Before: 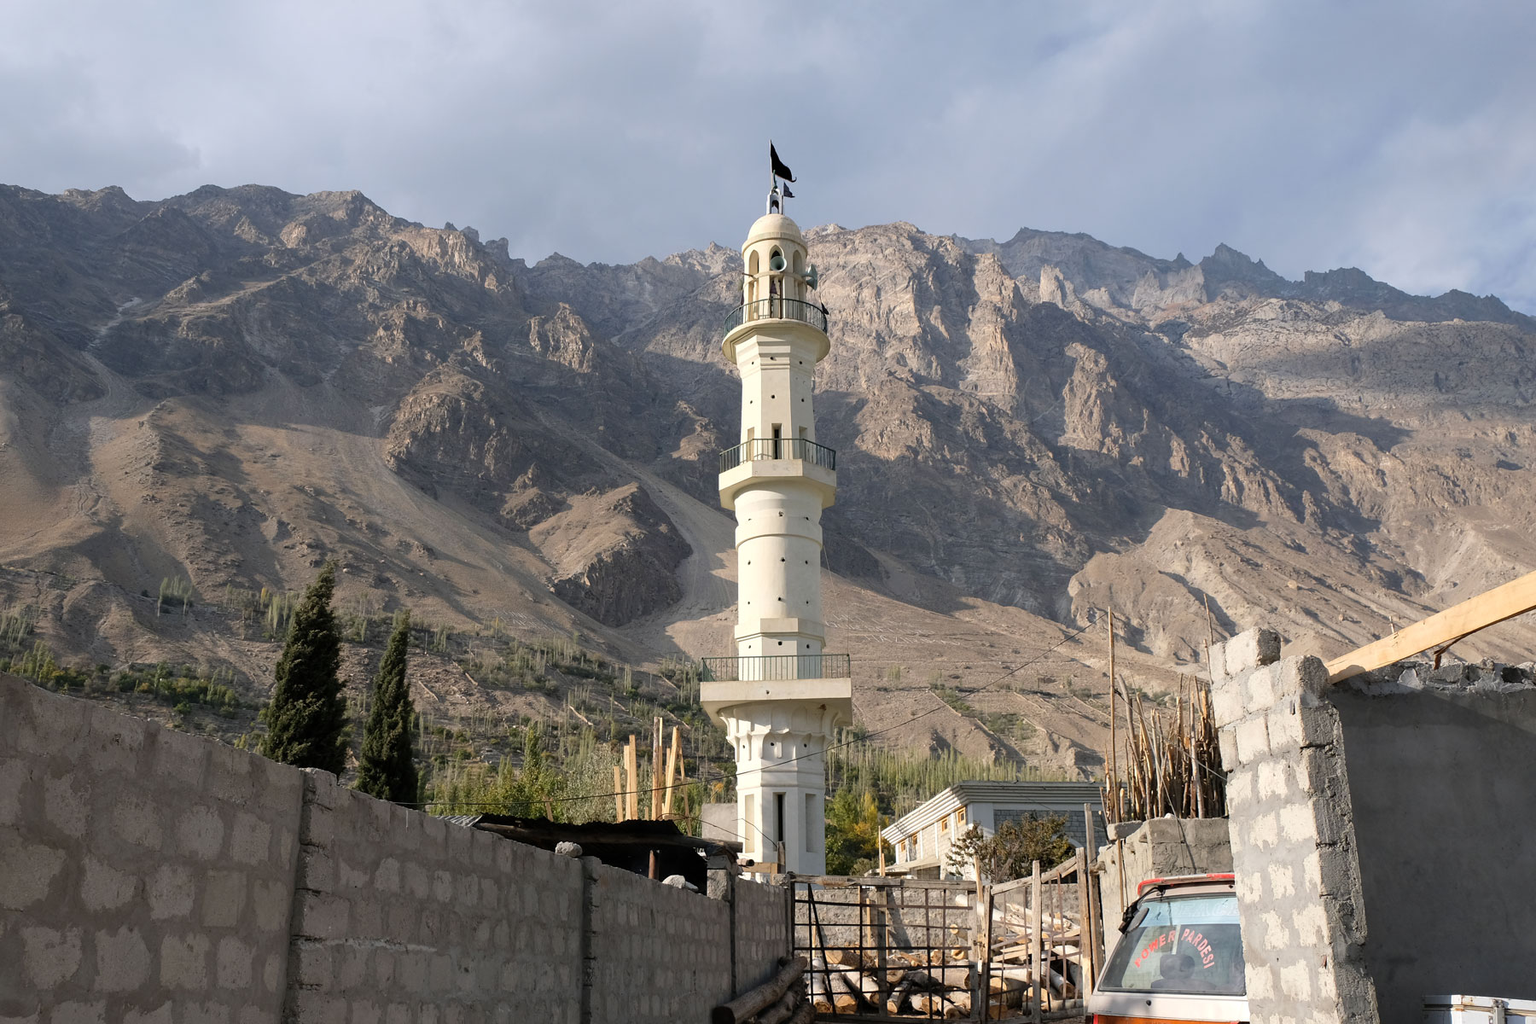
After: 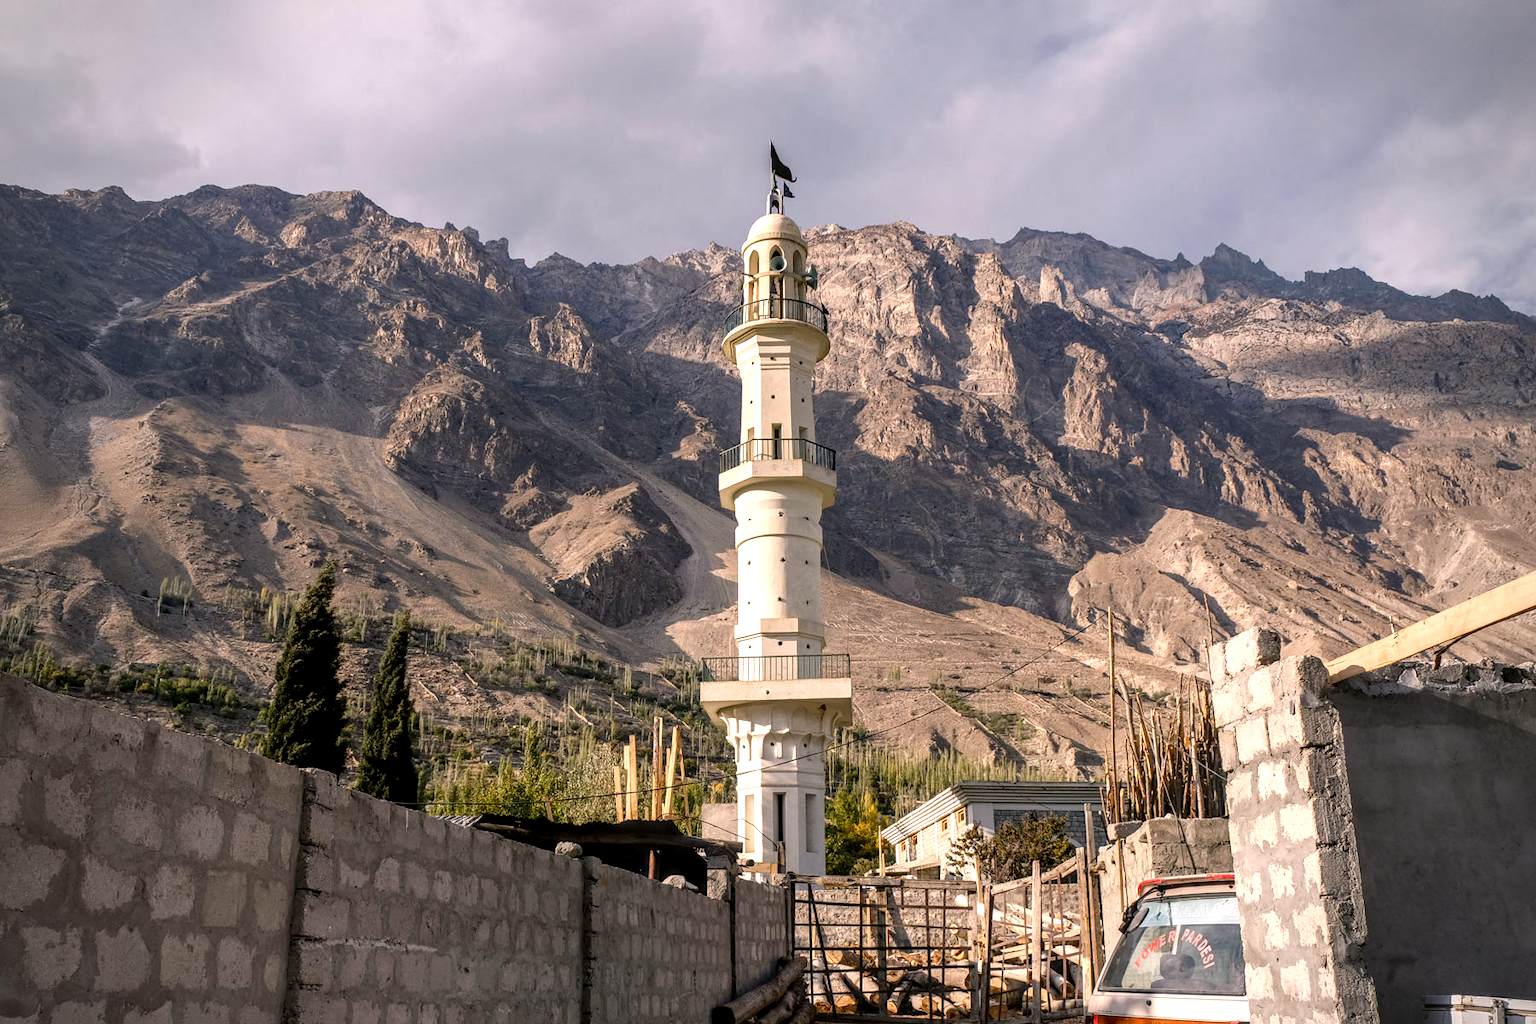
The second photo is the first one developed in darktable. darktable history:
color correction: highlights a* 3.12, highlights b* -1.55, shadows a* -0.101, shadows b* 2.52, saturation 0.98
local contrast: highlights 0%, shadows 0%, detail 182%
color balance rgb: shadows lift › chroma 2%, shadows lift › hue 247.2°, power › chroma 0.3%, power › hue 25.2°, highlights gain › chroma 3%, highlights gain › hue 60°, global offset › luminance 0.75%, perceptual saturation grading › global saturation 20%, perceptual saturation grading › highlights -20%, perceptual saturation grading › shadows 30%, global vibrance 20%
vignetting: fall-off radius 60.92%
